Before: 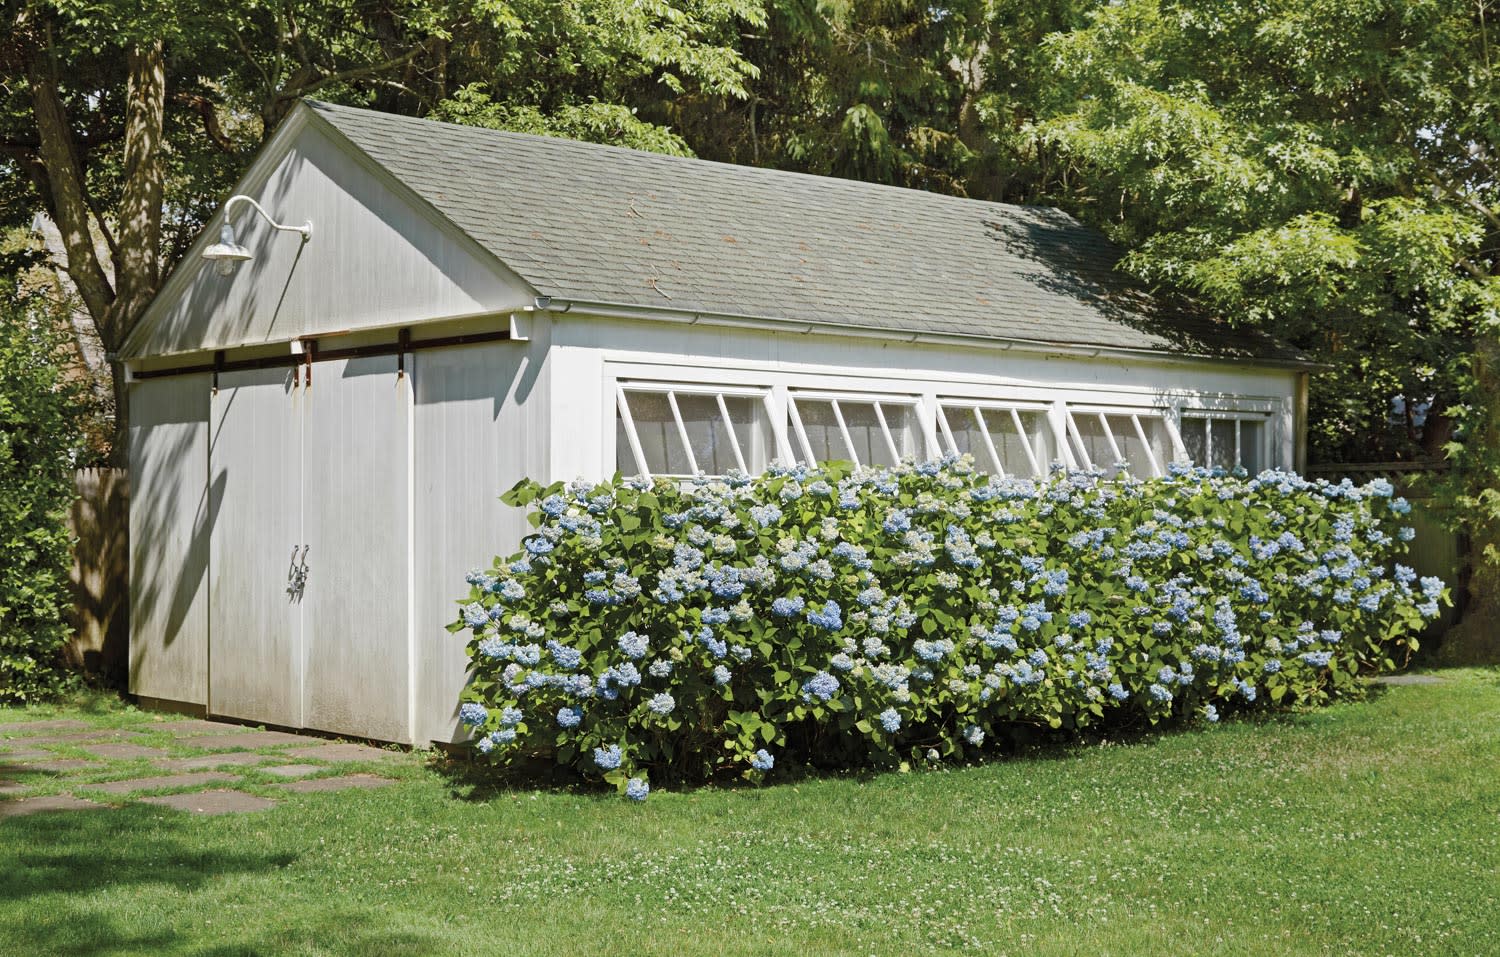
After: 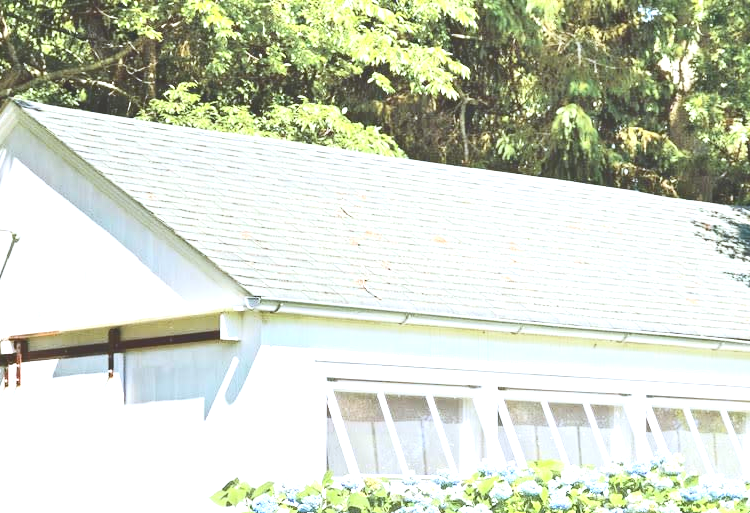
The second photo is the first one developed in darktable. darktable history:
exposure: black level correction 0, exposure 1.489 EV, compensate highlight preservation false
tone curve: curves: ch0 [(0, 0) (0.003, 0.203) (0.011, 0.203) (0.025, 0.21) (0.044, 0.22) (0.069, 0.231) (0.1, 0.243) (0.136, 0.255) (0.177, 0.277) (0.224, 0.305) (0.277, 0.346) (0.335, 0.412) (0.399, 0.492) (0.468, 0.571) (0.543, 0.658) (0.623, 0.75) (0.709, 0.837) (0.801, 0.905) (0.898, 0.955) (1, 1)], color space Lab, independent channels, preserve colors none
crop: left 19.373%, right 30.561%, bottom 46.323%
color correction: highlights a* -0.849, highlights b* -9.51
